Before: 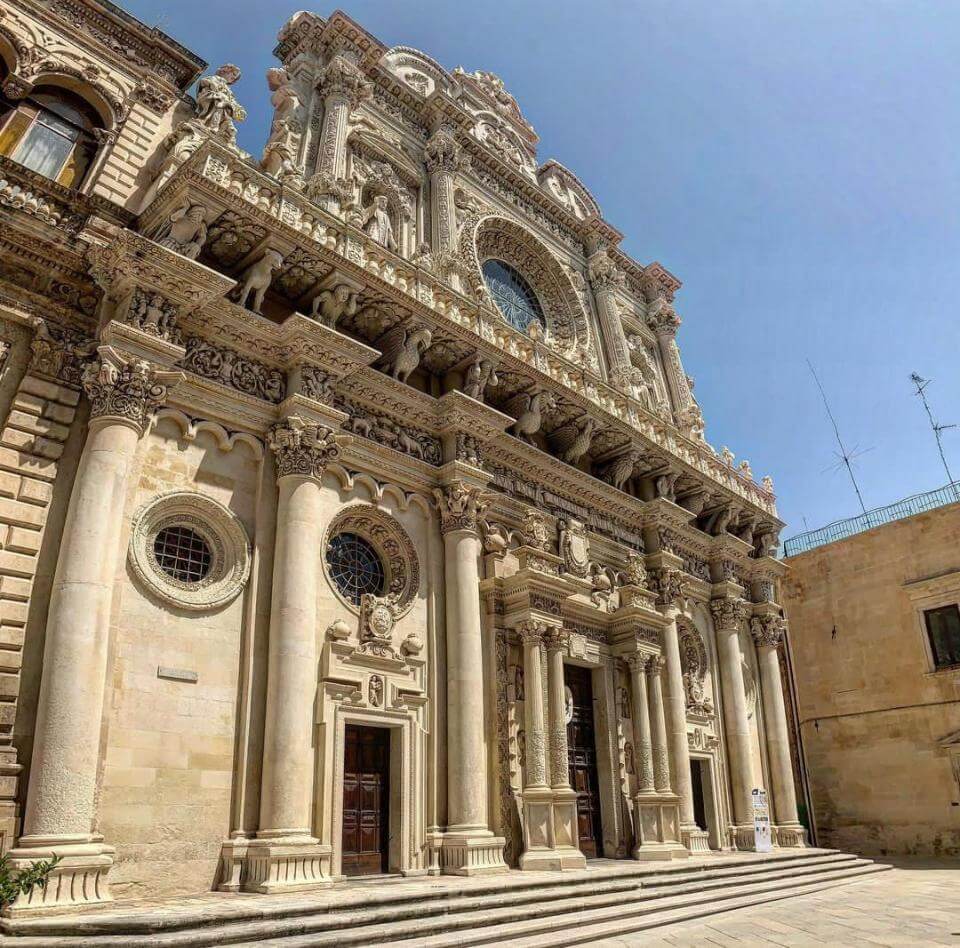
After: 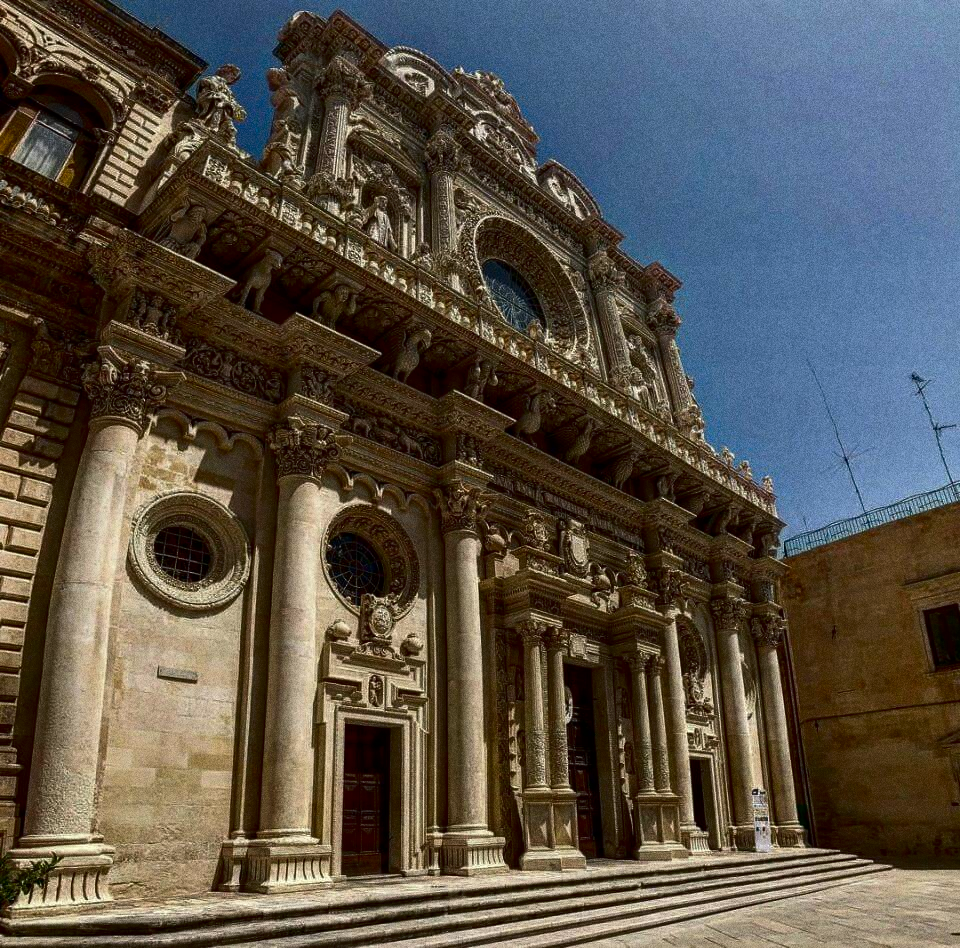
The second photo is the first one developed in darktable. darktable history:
tone equalizer: on, module defaults
contrast brightness saturation: brightness -0.52
grain: coarseness 0.09 ISO, strength 40%
